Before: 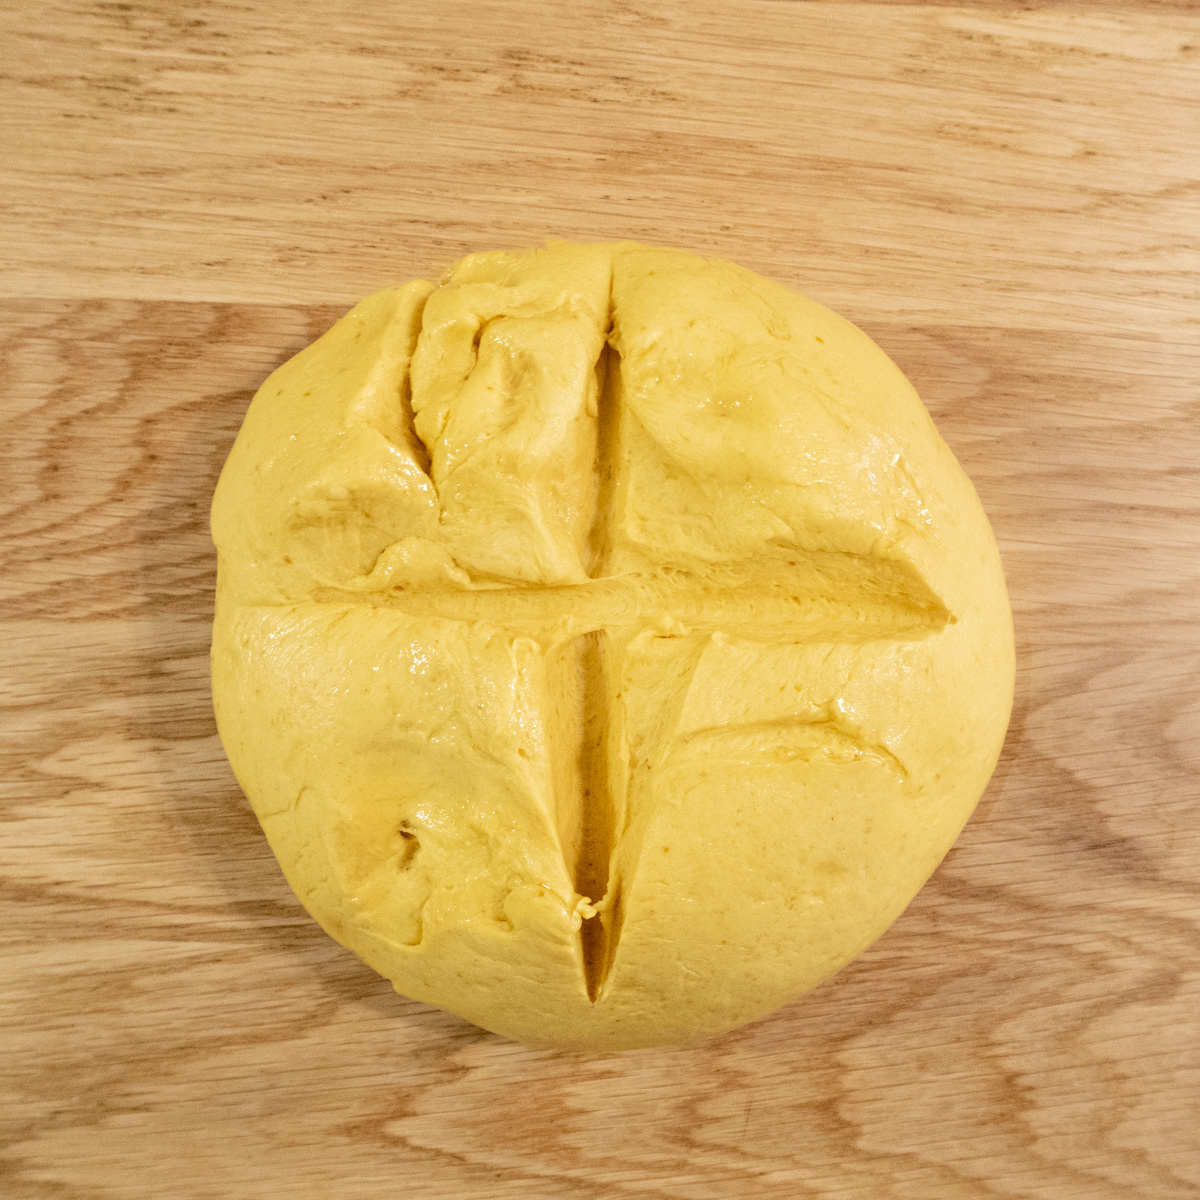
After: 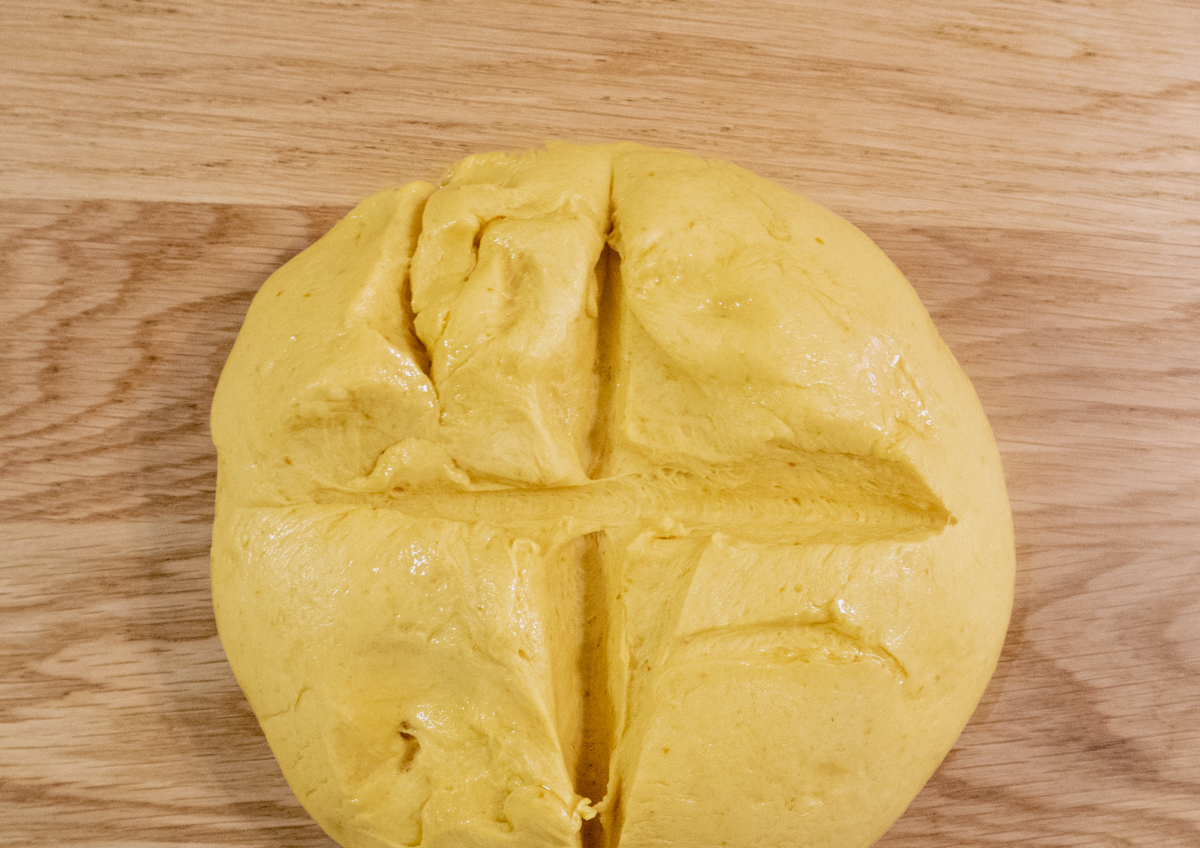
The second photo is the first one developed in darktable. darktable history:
exposure: exposure -0.242 EV, compensate highlight preservation false
crop and rotate: top 8.293%, bottom 20.996%
white balance: red 1.004, blue 1.096
